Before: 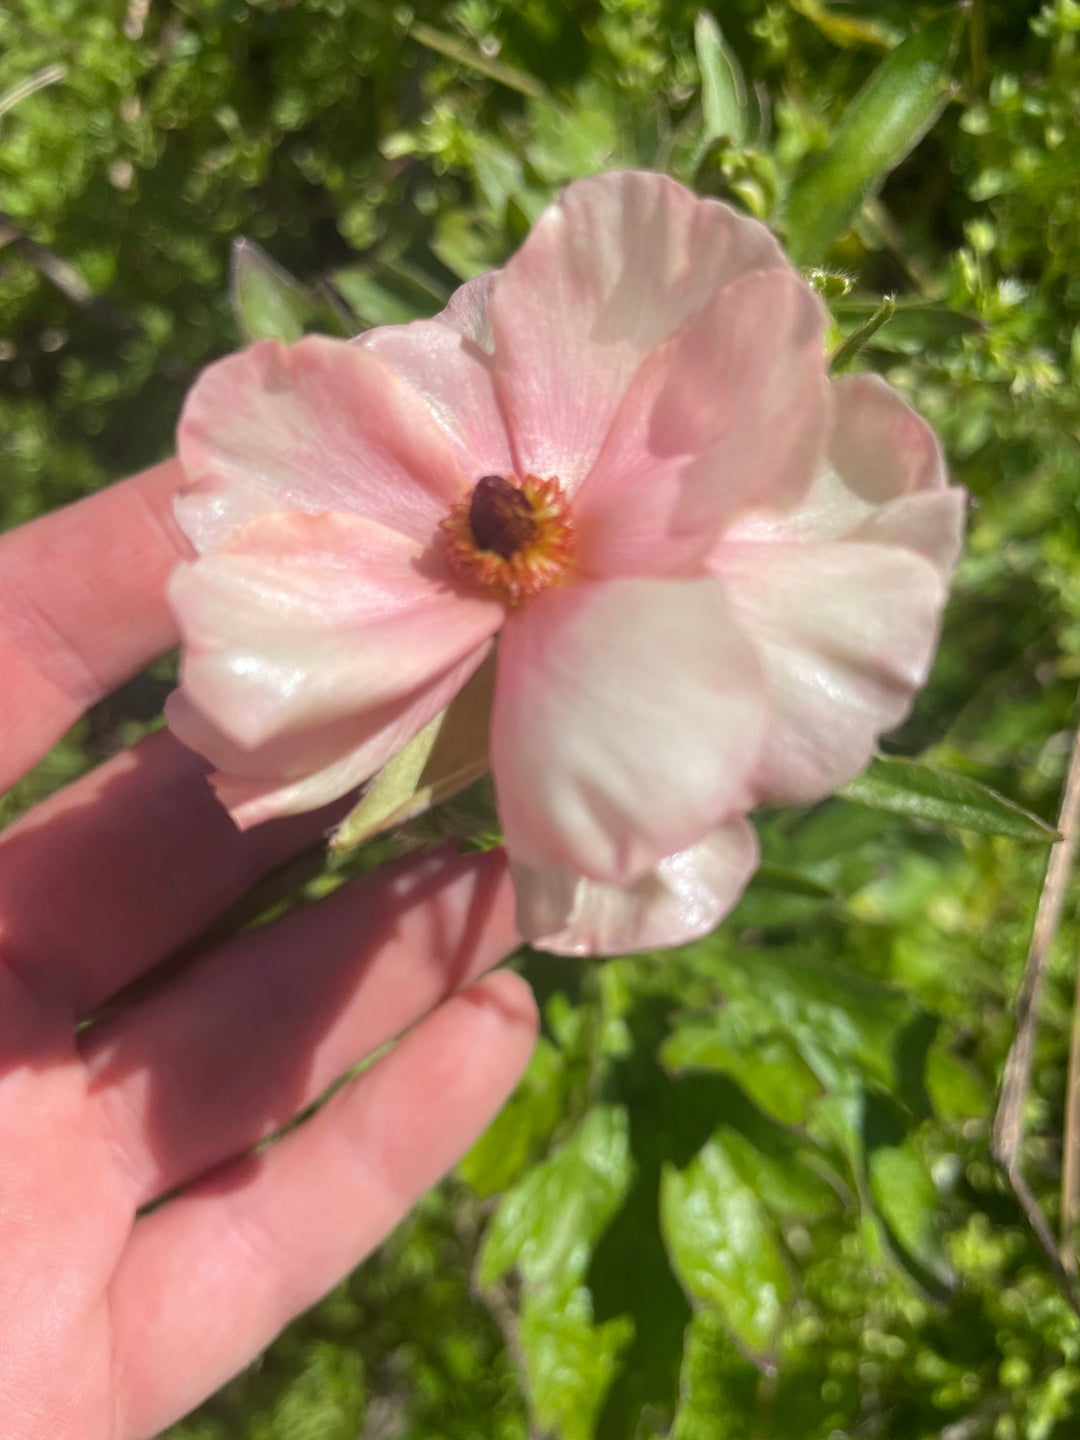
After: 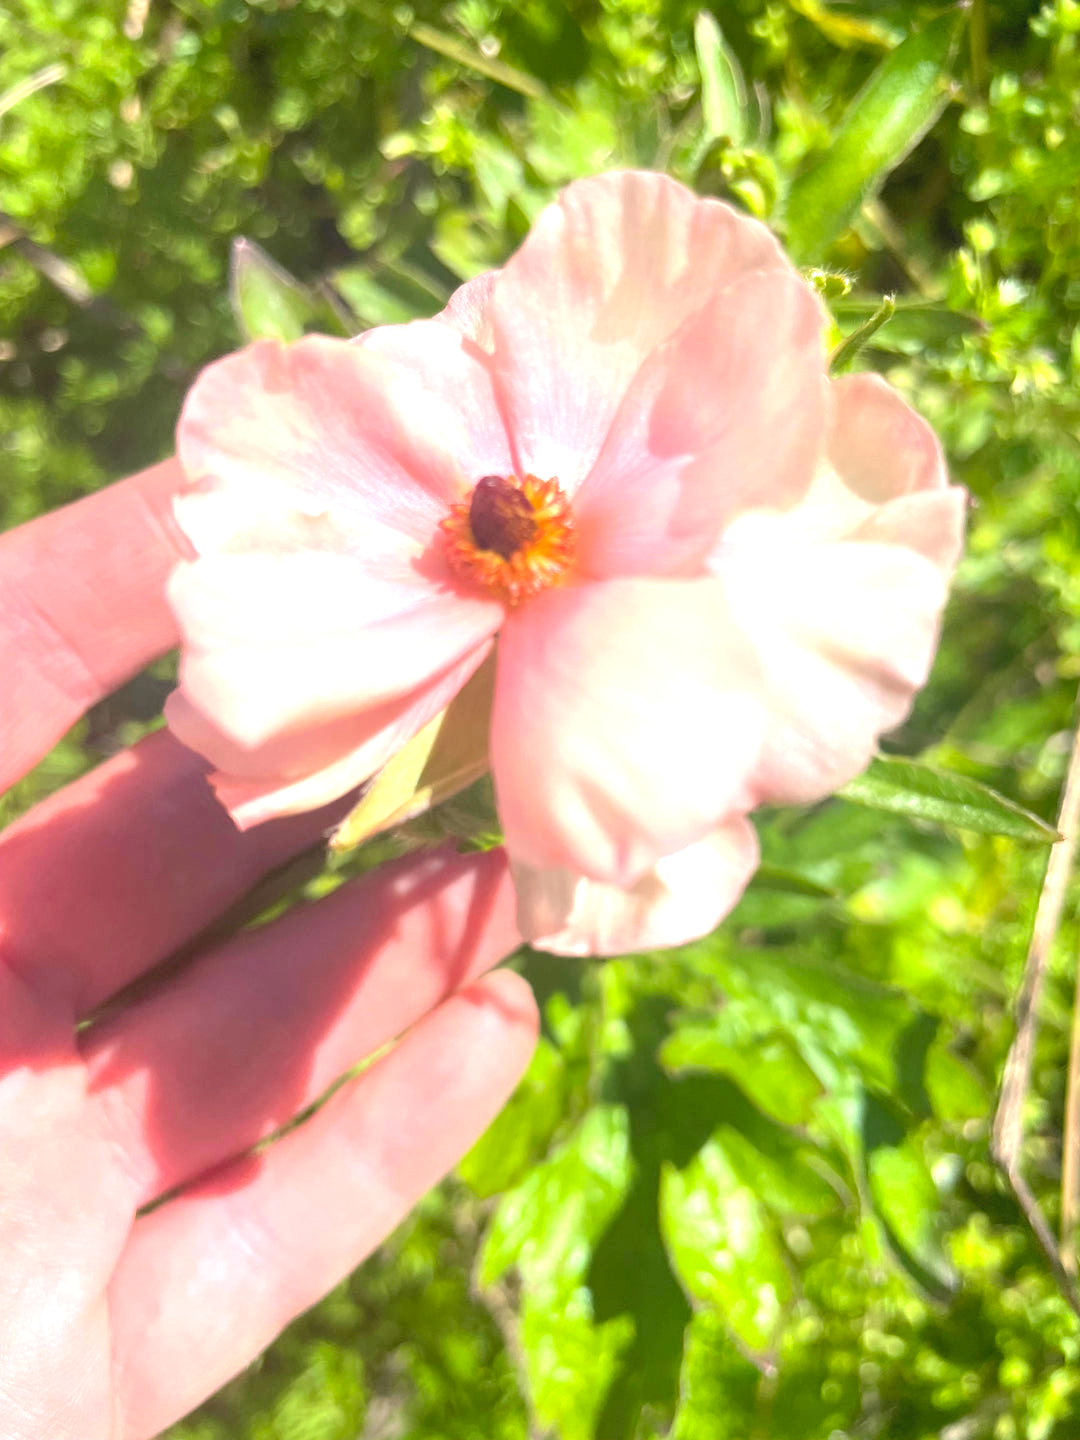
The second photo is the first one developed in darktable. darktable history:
contrast brightness saturation: brightness 0.095, saturation 0.194
exposure: black level correction 0, exposure 1.102 EV, compensate highlight preservation false
